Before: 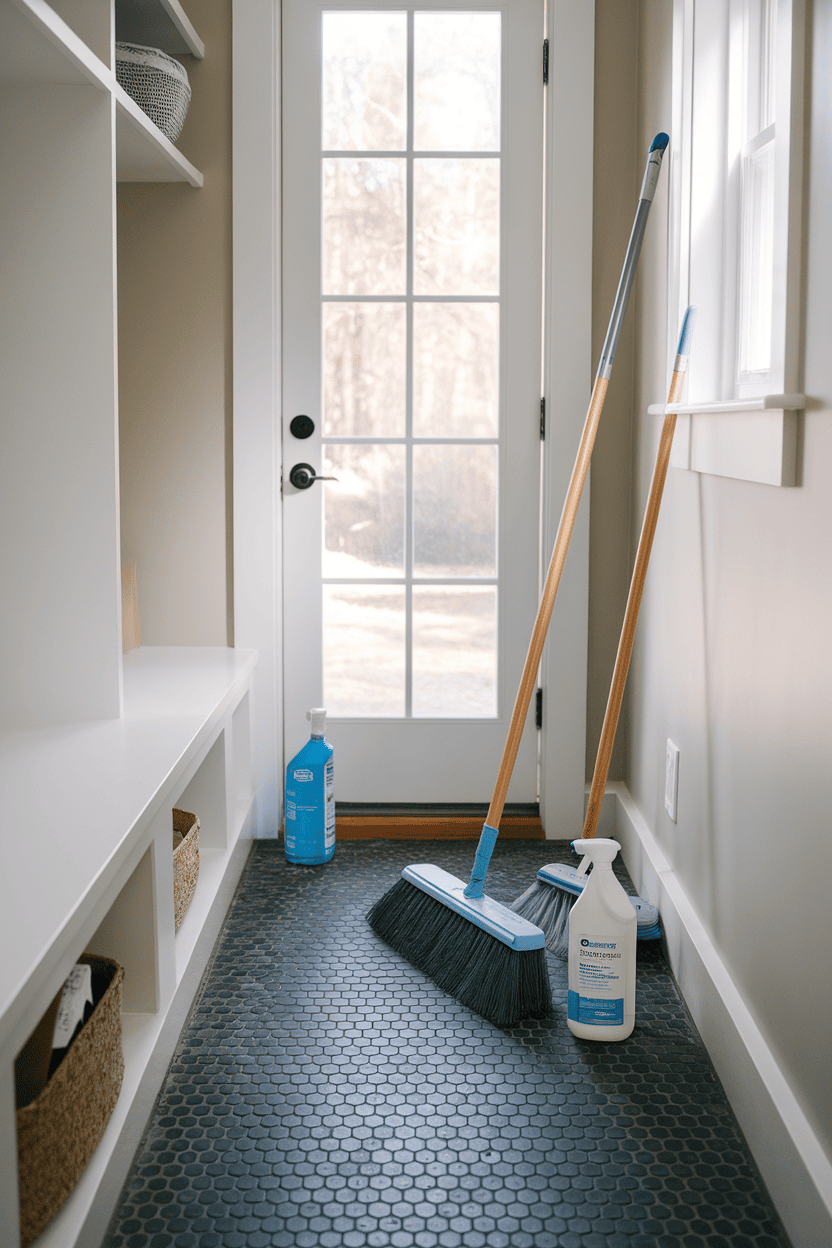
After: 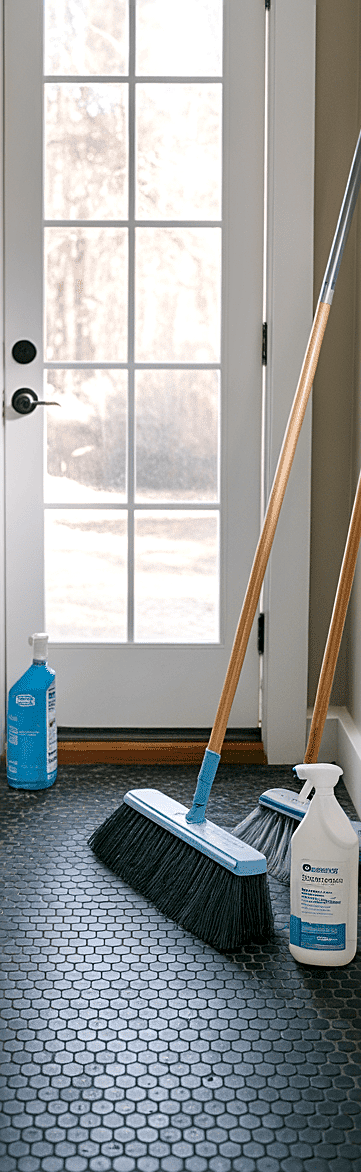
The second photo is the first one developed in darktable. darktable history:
sharpen: on, module defaults
local contrast: mode bilateral grid, contrast 100, coarseness 100, detail 165%, midtone range 0.2
crop: left 33.452%, top 6.025%, right 23.155%
